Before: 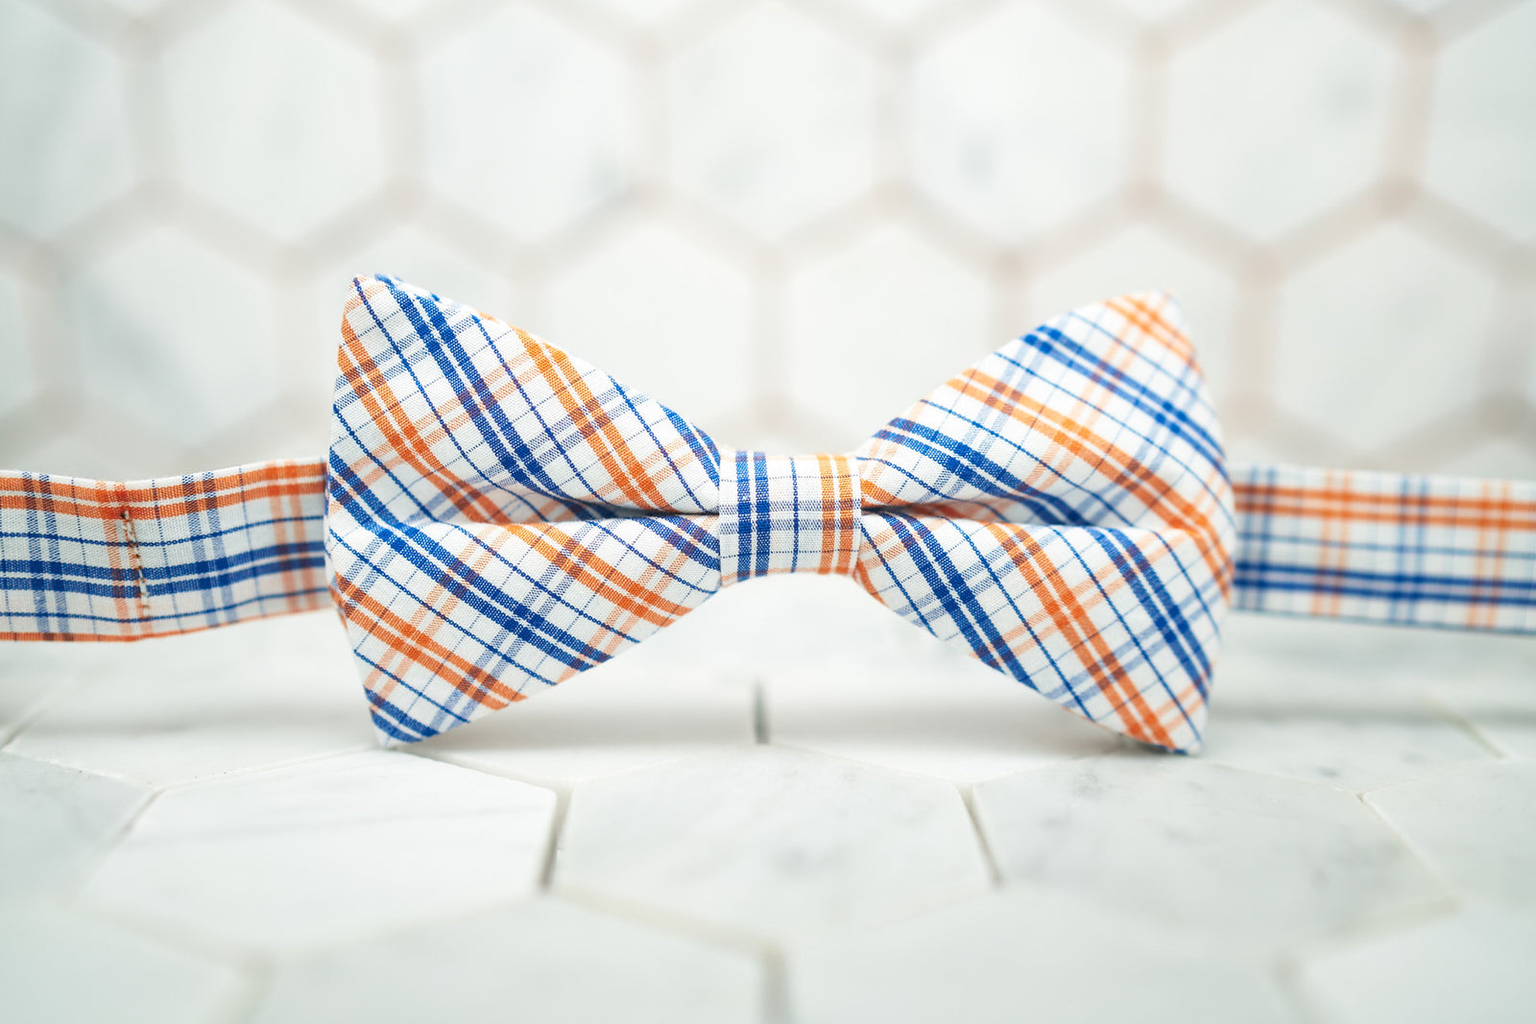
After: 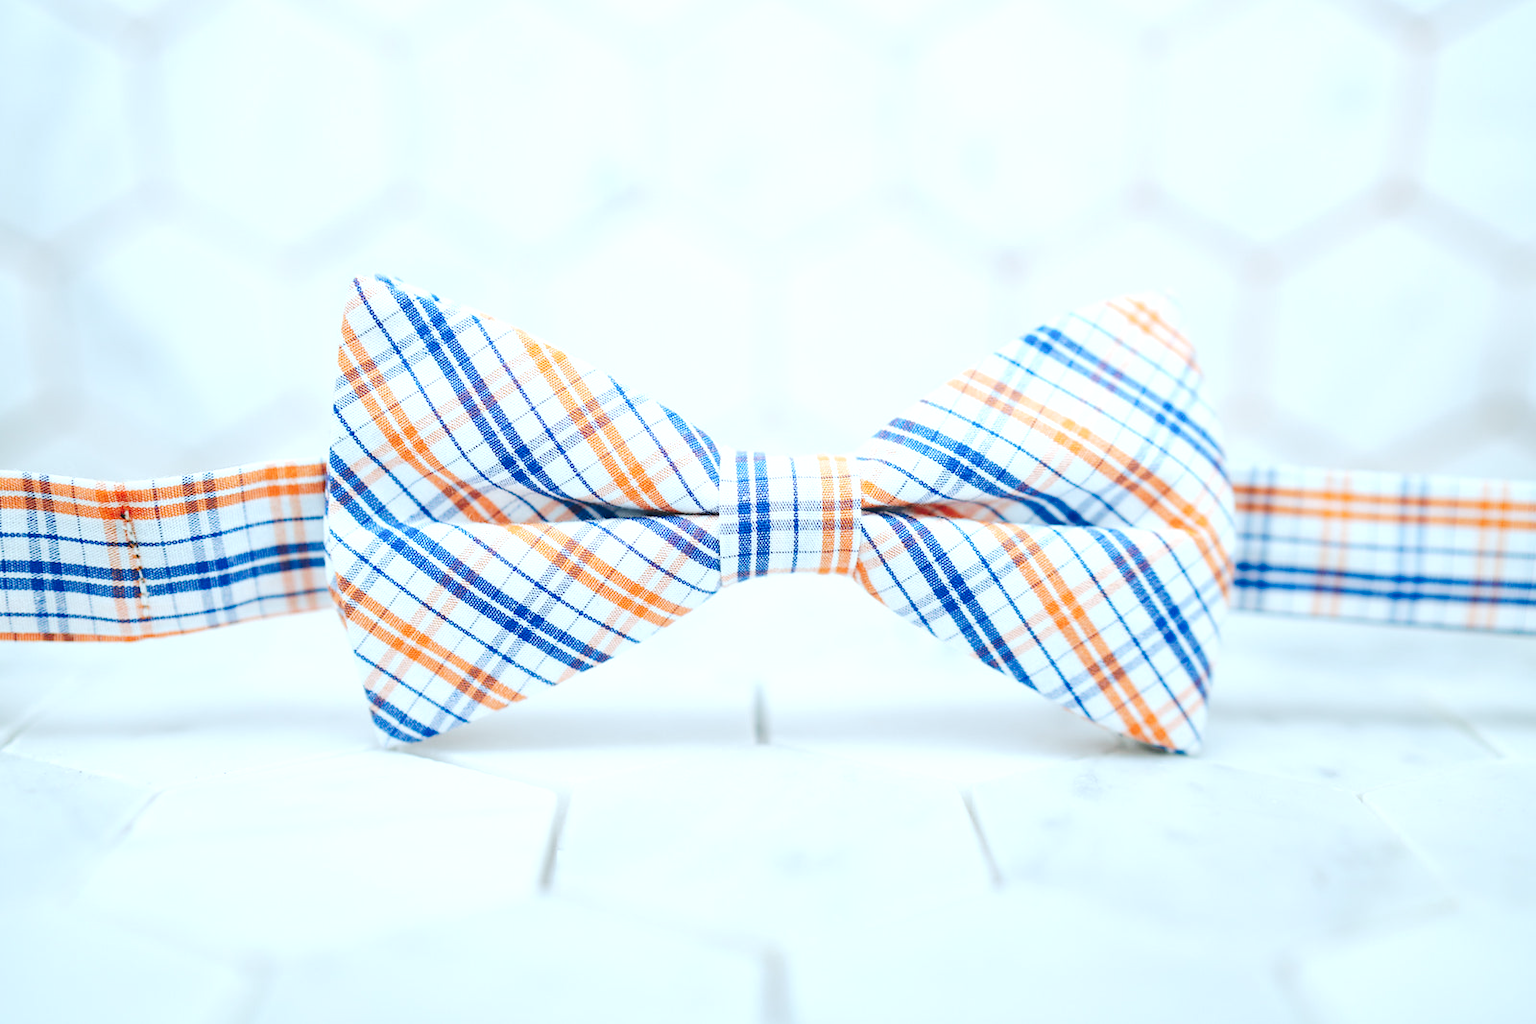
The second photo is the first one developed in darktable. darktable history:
tone curve: curves: ch0 [(0, 0) (0.003, 0.039) (0.011, 0.042) (0.025, 0.048) (0.044, 0.058) (0.069, 0.071) (0.1, 0.089) (0.136, 0.114) (0.177, 0.146) (0.224, 0.199) (0.277, 0.27) (0.335, 0.364) (0.399, 0.47) (0.468, 0.566) (0.543, 0.643) (0.623, 0.73) (0.709, 0.8) (0.801, 0.863) (0.898, 0.925) (1, 1)], preserve colors none
exposure: exposure 0.3 EV, compensate highlight preservation false
color correction: highlights a* -4.18, highlights b* -10.81
